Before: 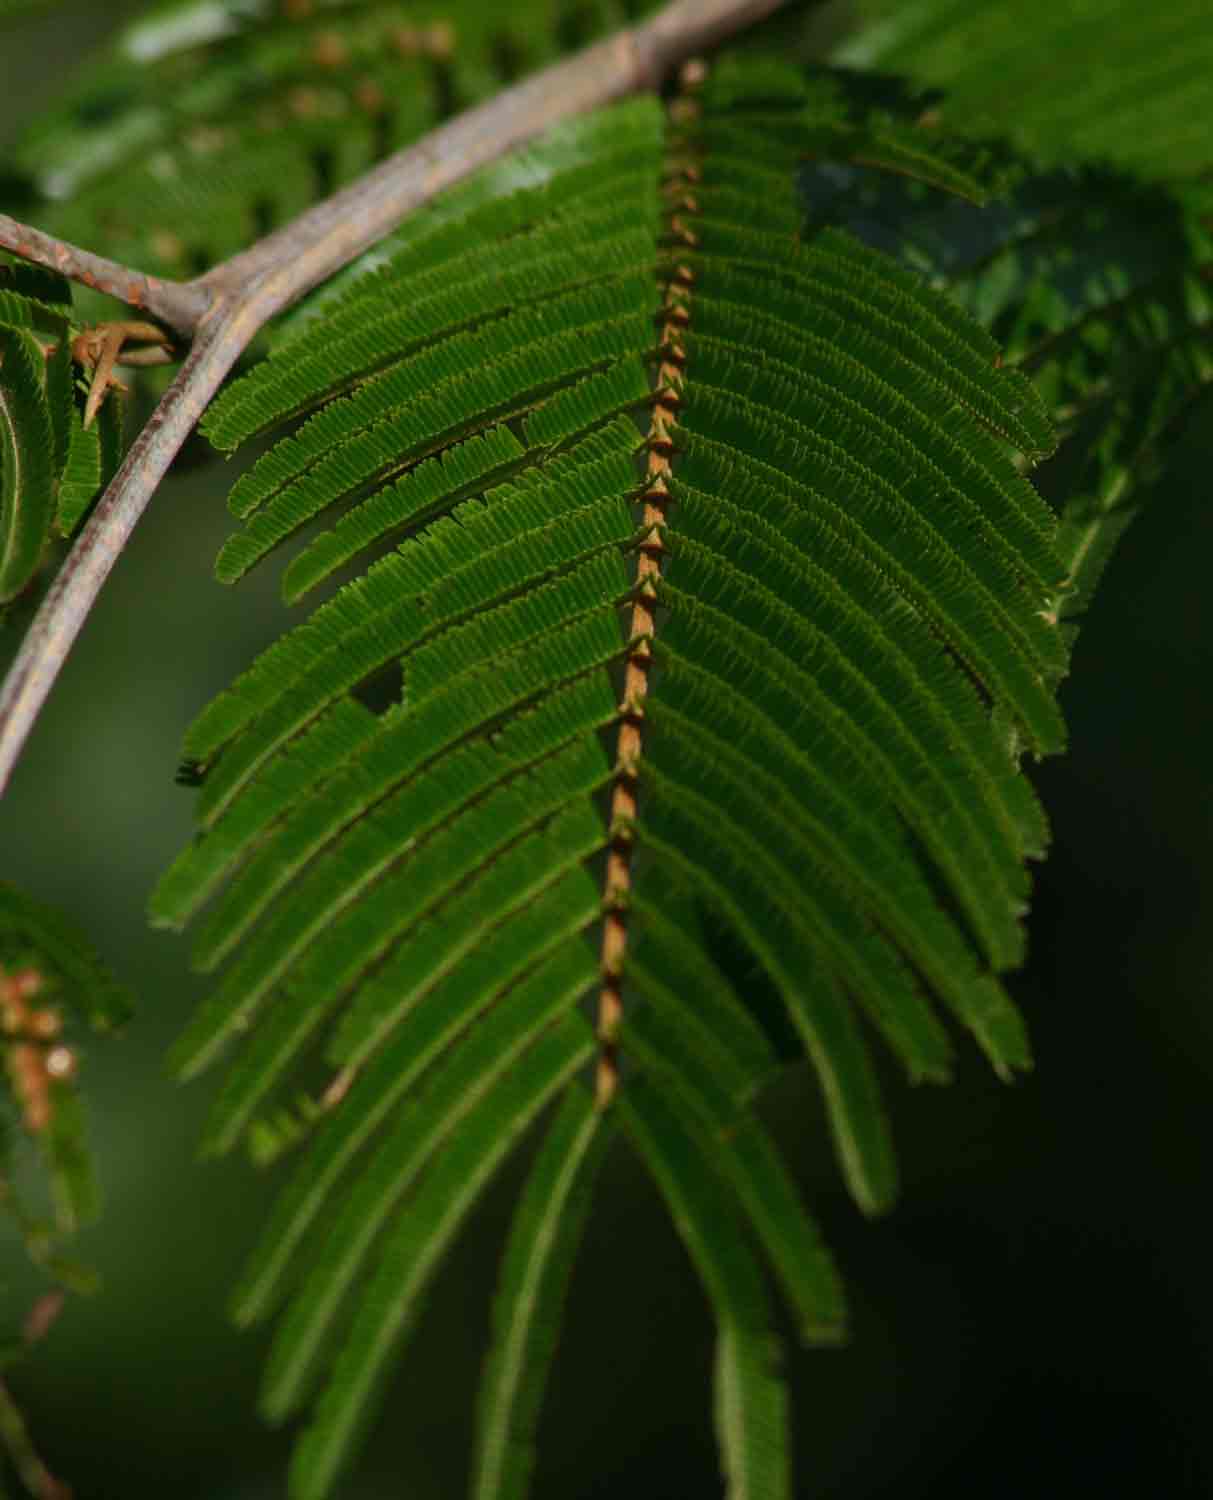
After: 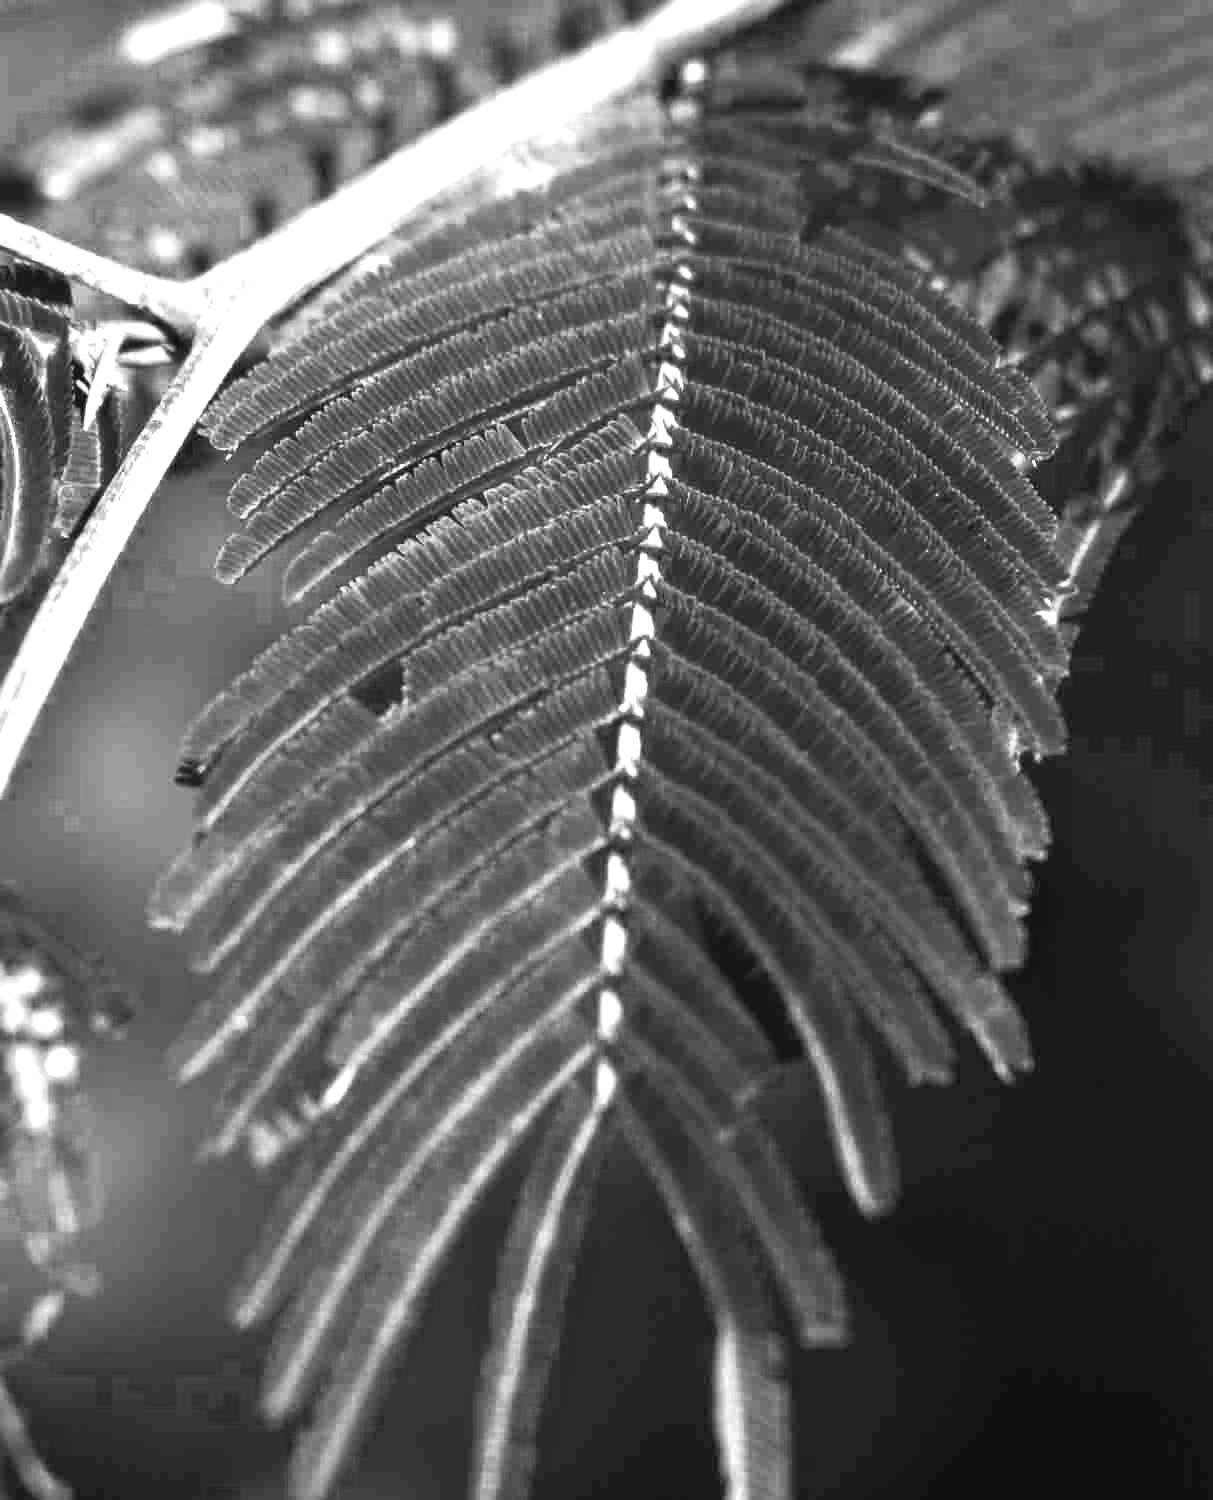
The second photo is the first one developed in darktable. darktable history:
white balance: red 4.26, blue 1.802
tone curve: curves: ch0 [(0, 0.024) (0.119, 0.146) (0.474, 0.464) (0.718, 0.721) (0.817, 0.839) (1, 0.998)]; ch1 [(0, 0) (0.377, 0.416) (0.439, 0.451) (0.477, 0.477) (0.501, 0.497) (0.538, 0.544) (0.58, 0.602) (0.664, 0.676) (0.783, 0.804) (1, 1)]; ch2 [(0, 0) (0.38, 0.405) (0.463, 0.456) (0.498, 0.497) (0.524, 0.535) (0.578, 0.576) (0.648, 0.665) (1, 1)], color space Lab, independent channels, preserve colors none
monochrome: on, module defaults
